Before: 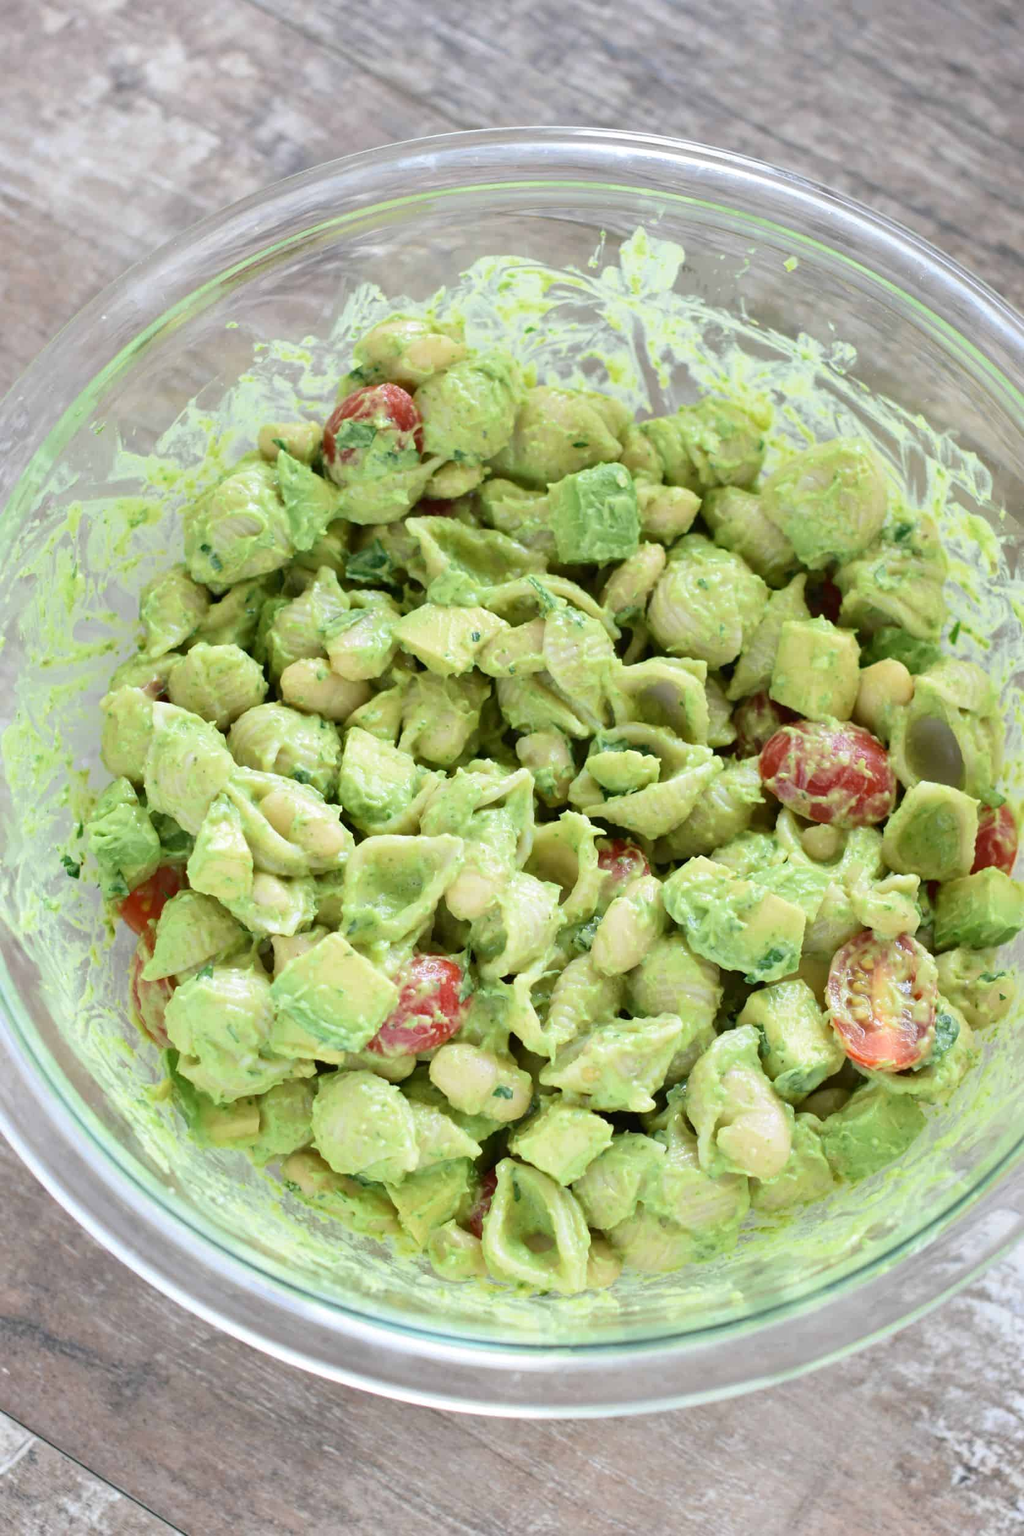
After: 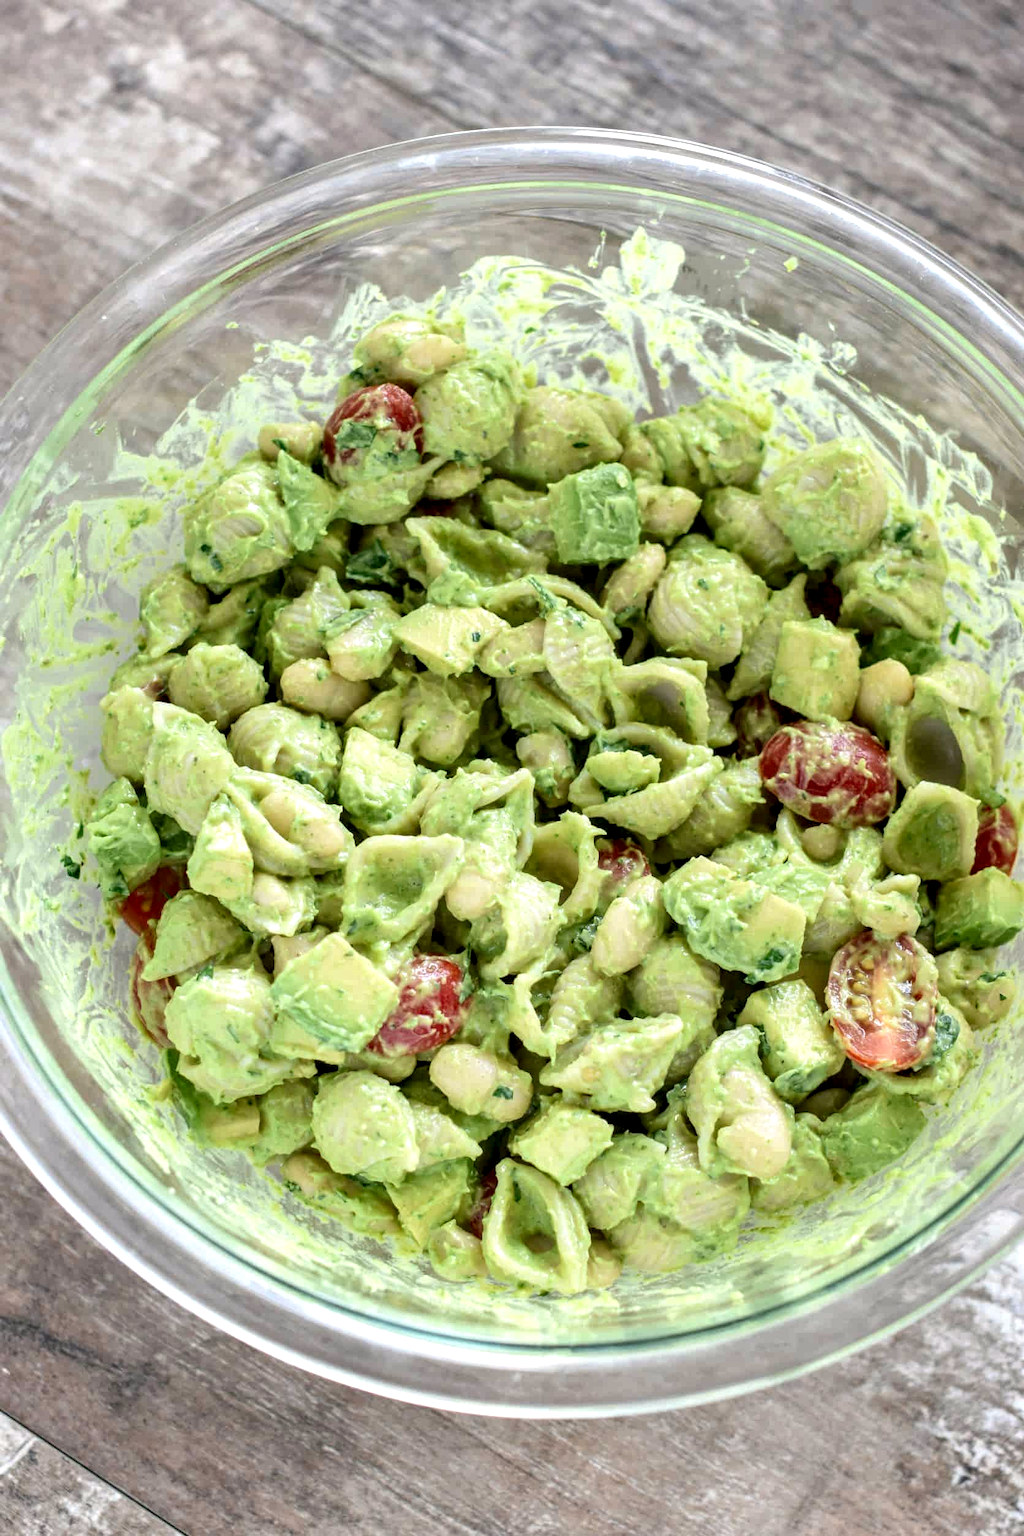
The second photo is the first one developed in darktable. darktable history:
local contrast: highlights 60%, shadows 62%, detail 160%
color calibration: gray › normalize channels true, x 0.342, y 0.355, temperature 5152.26 K, gamut compression 0.007
